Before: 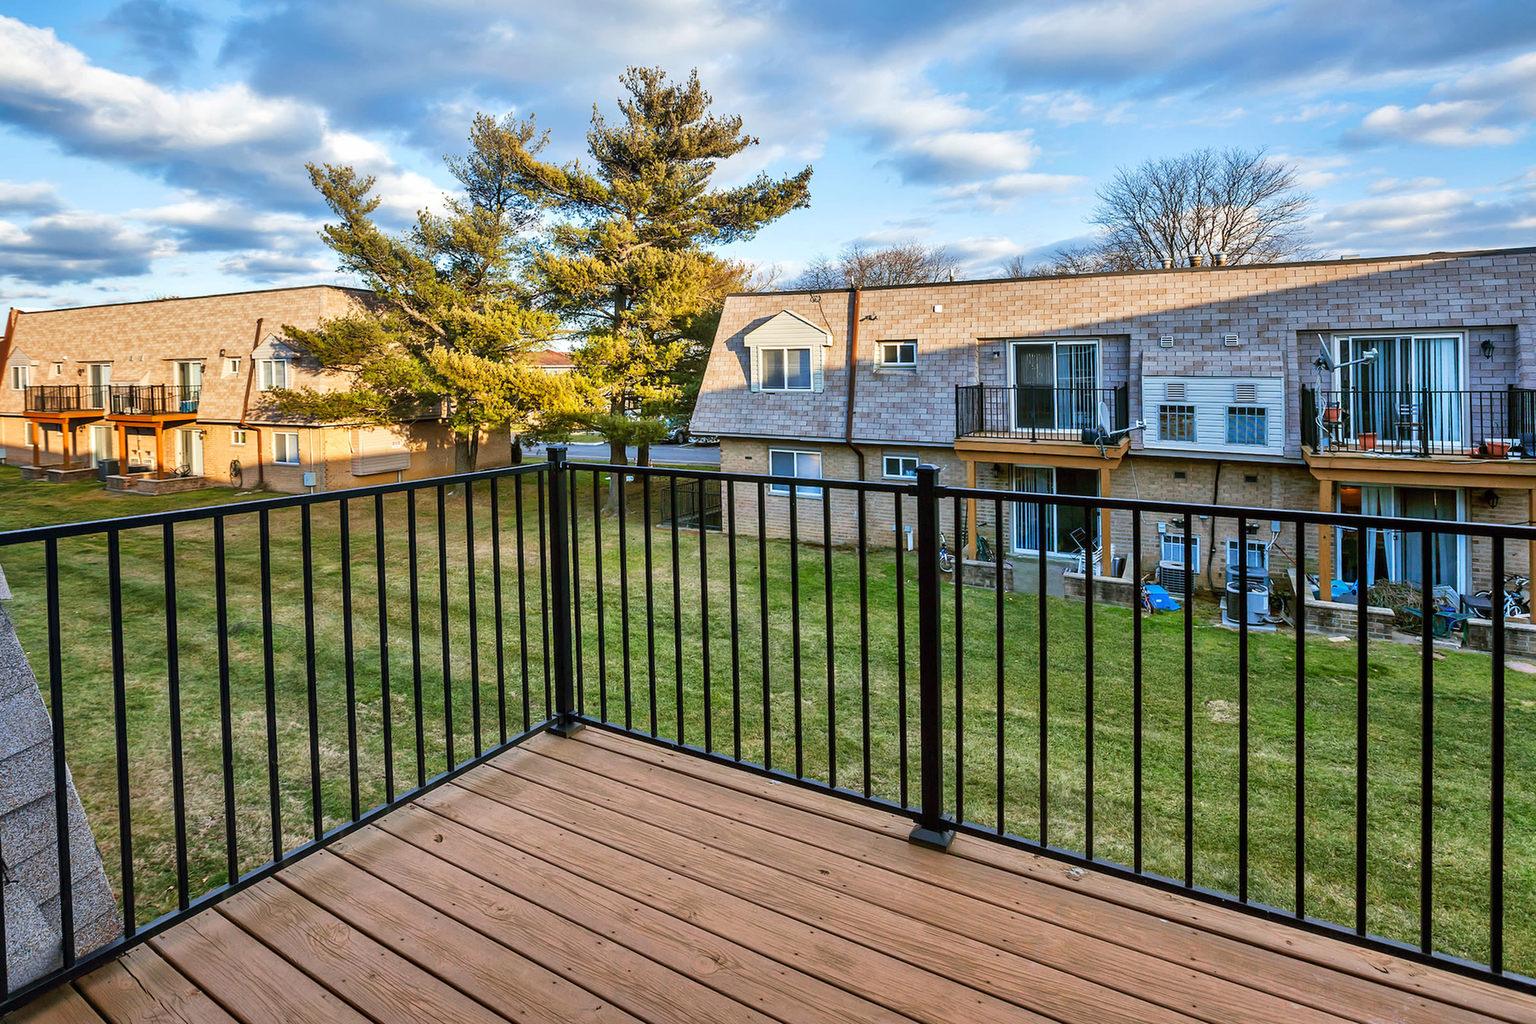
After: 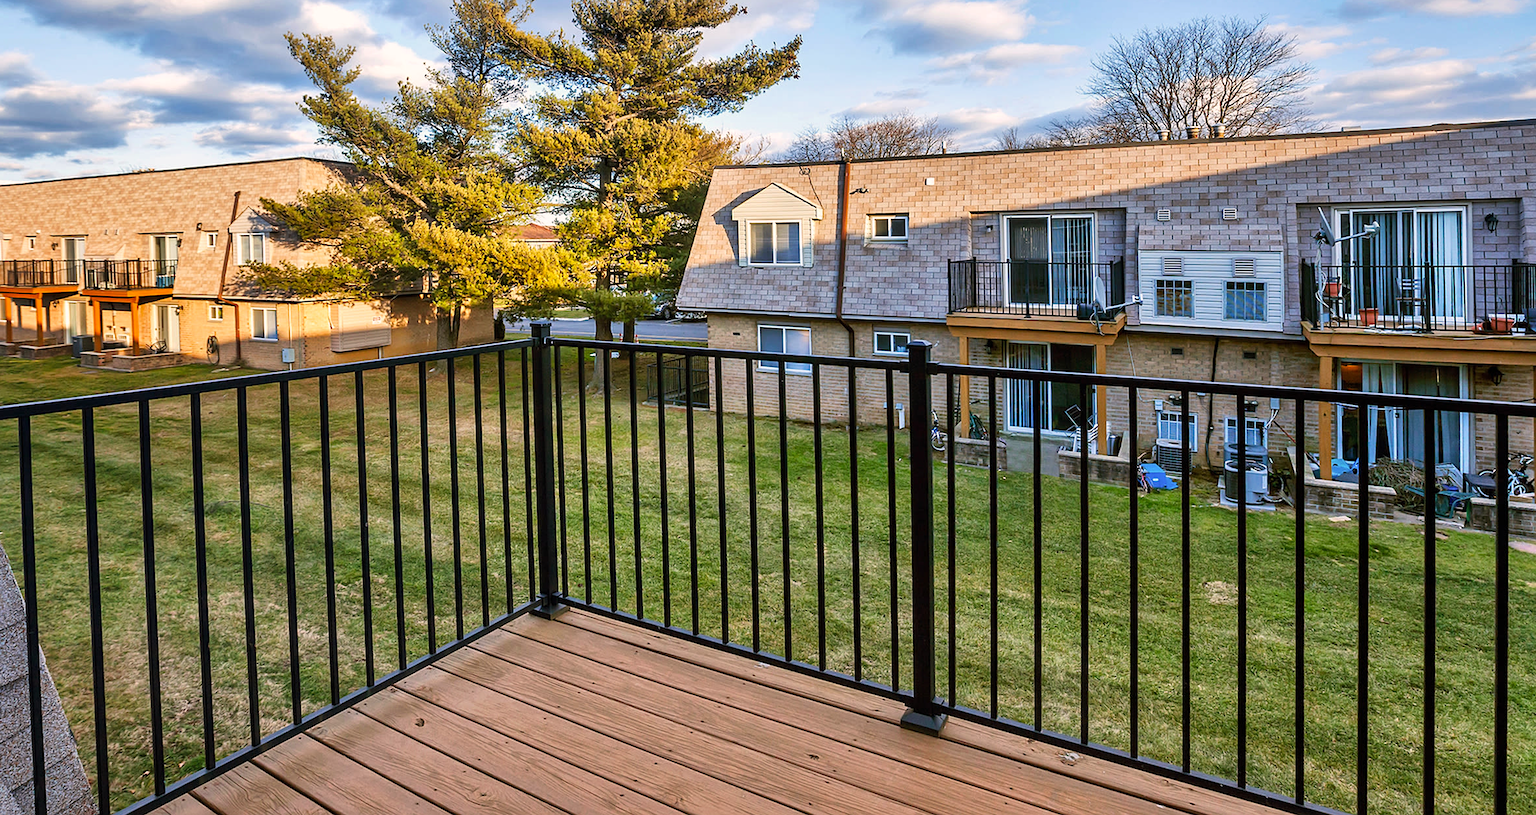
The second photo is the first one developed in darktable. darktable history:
sharpen: amount 0.2
color correction: highlights a* 5.81, highlights b* 4.84
crop and rotate: left 1.814%, top 12.818%, right 0.25%, bottom 9.225%
